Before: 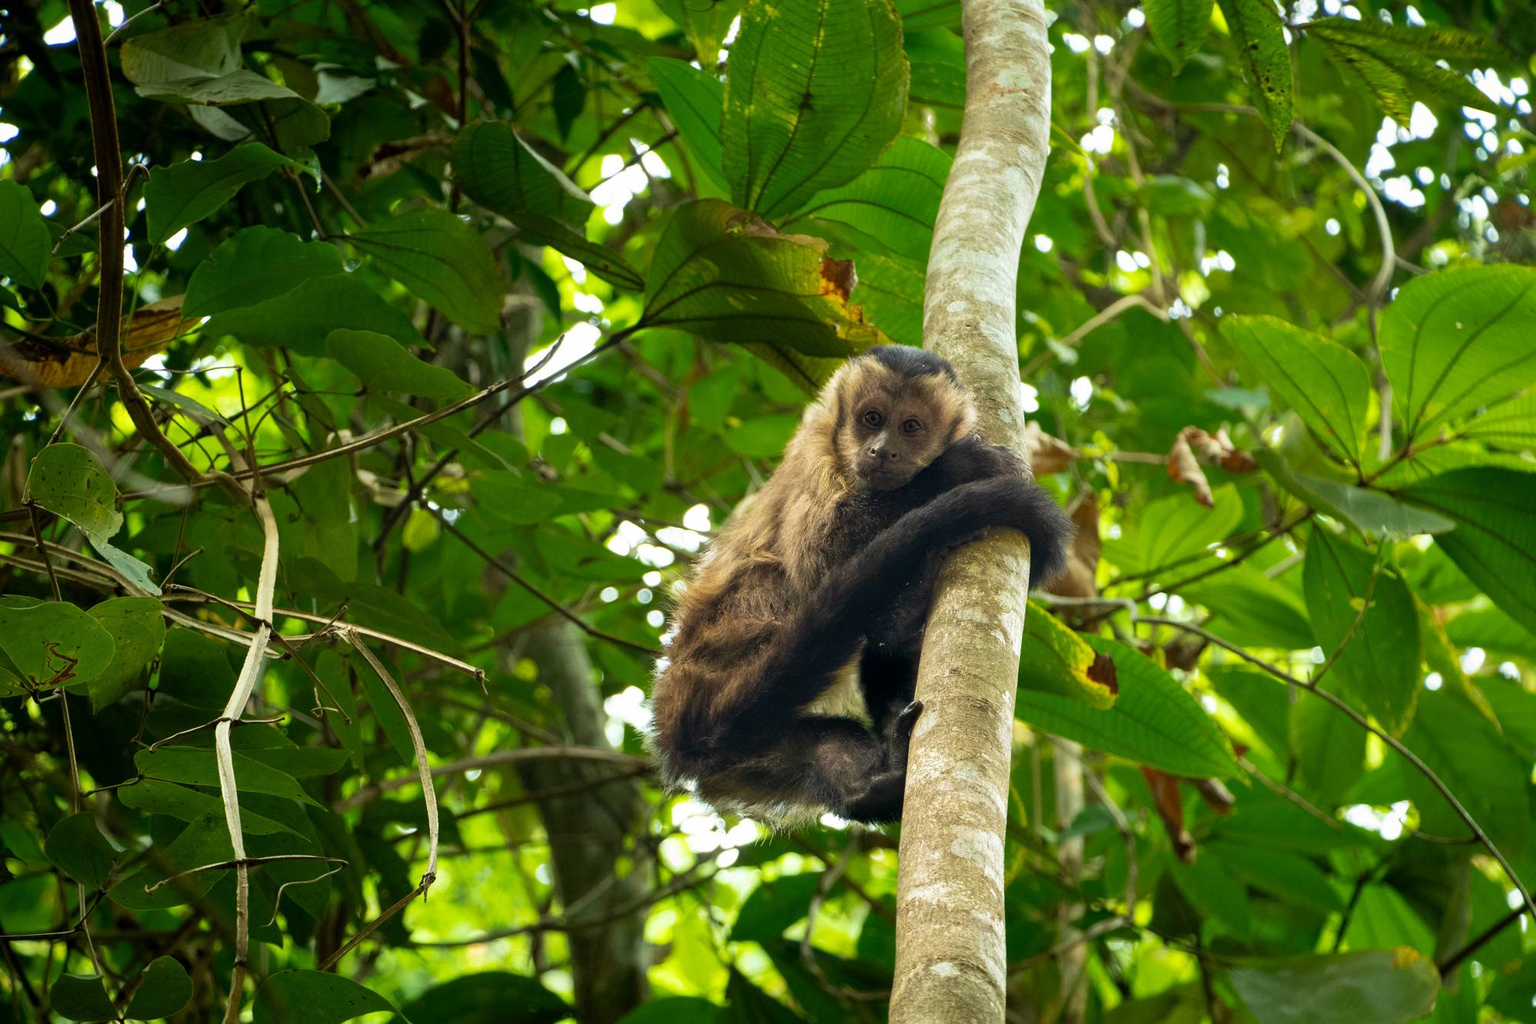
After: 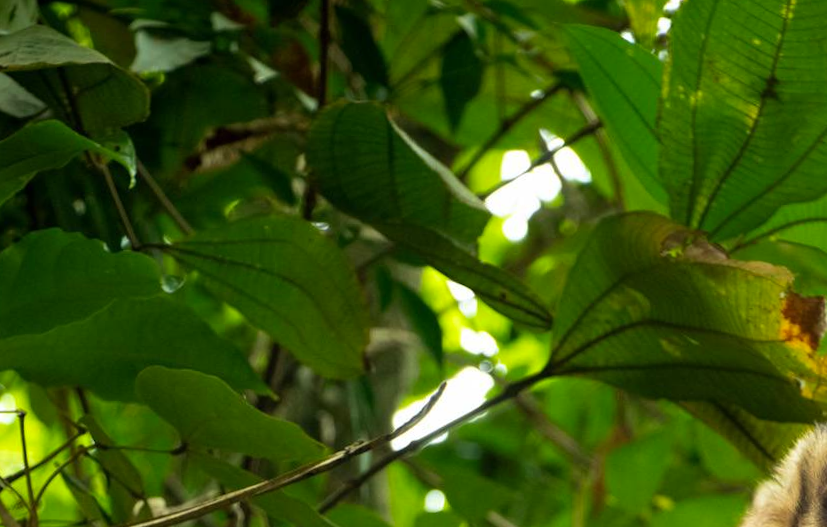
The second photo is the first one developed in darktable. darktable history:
rgb curve: curves: ch2 [(0, 0) (0.567, 0.512) (1, 1)], mode RGB, independent channels
rotate and perspective: rotation 1.72°, automatic cropping off
crop: left 15.452%, top 5.459%, right 43.956%, bottom 56.62%
